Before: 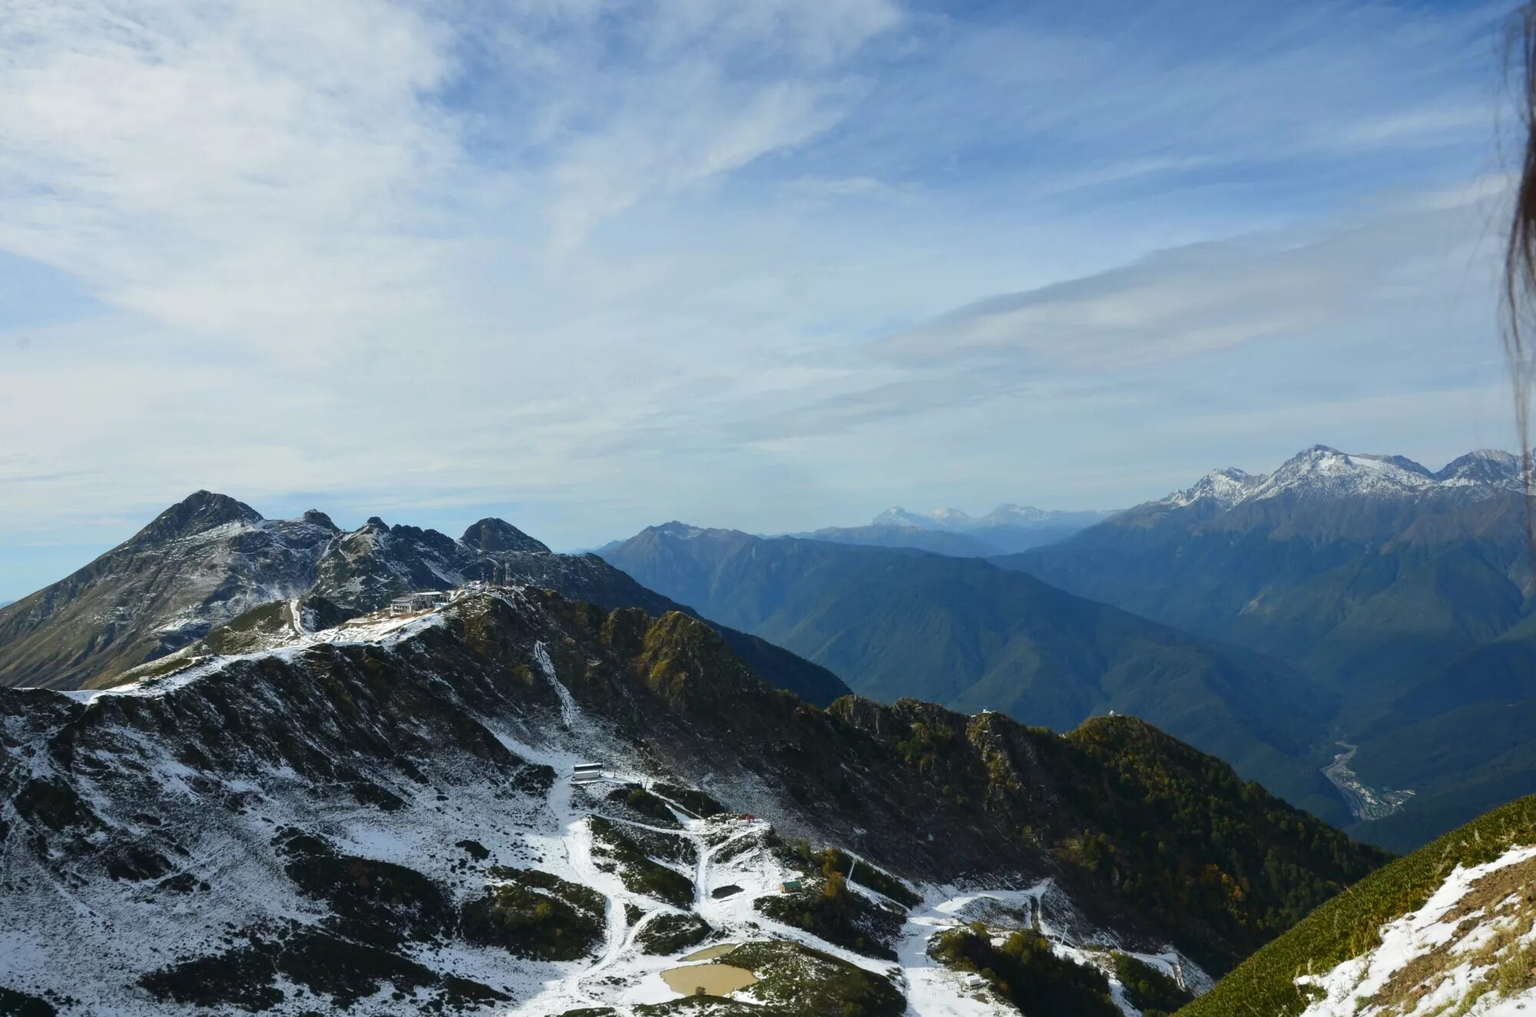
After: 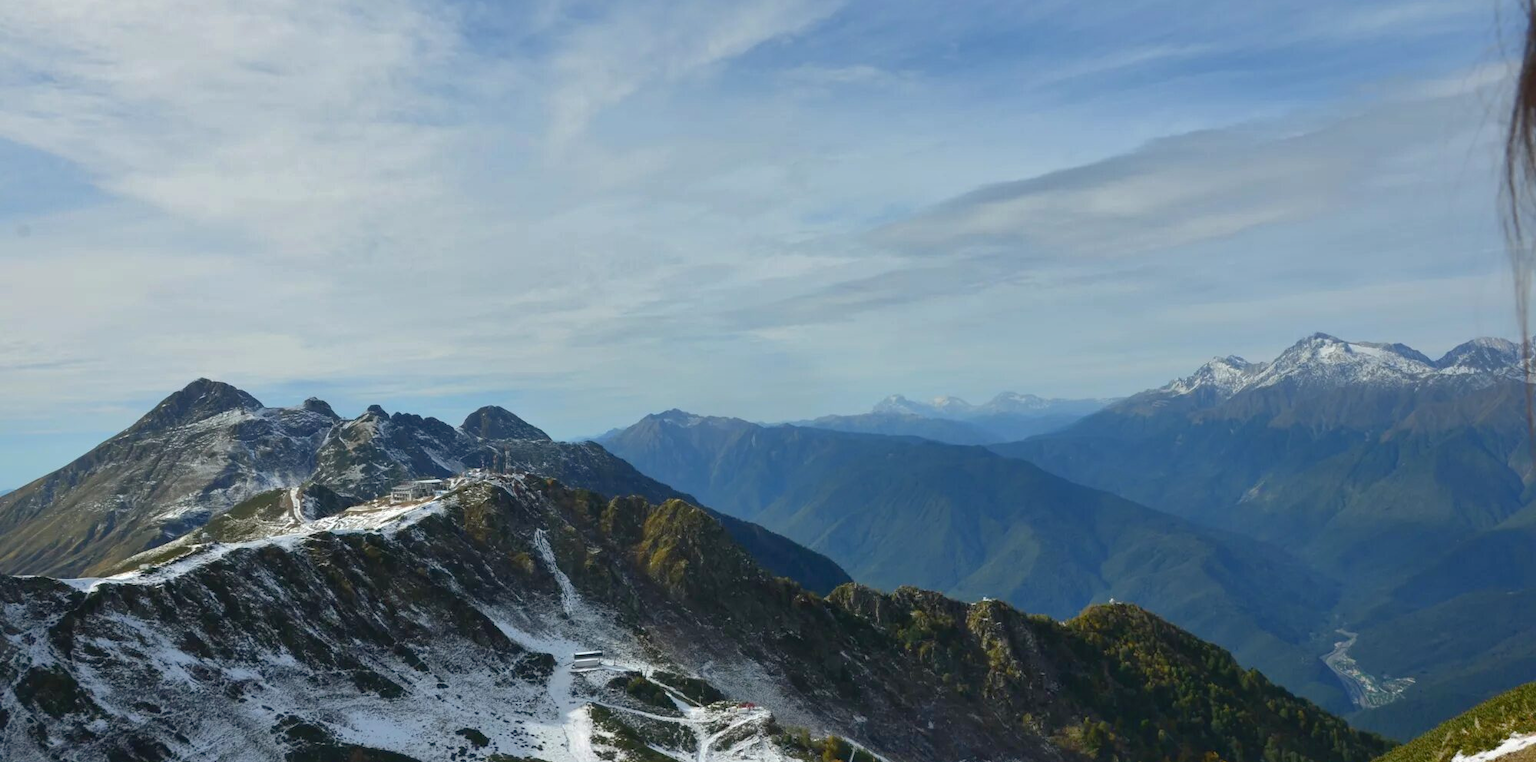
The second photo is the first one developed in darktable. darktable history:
shadows and highlights: on, module defaults
crop: top 11.038%, bottom 13.962%
